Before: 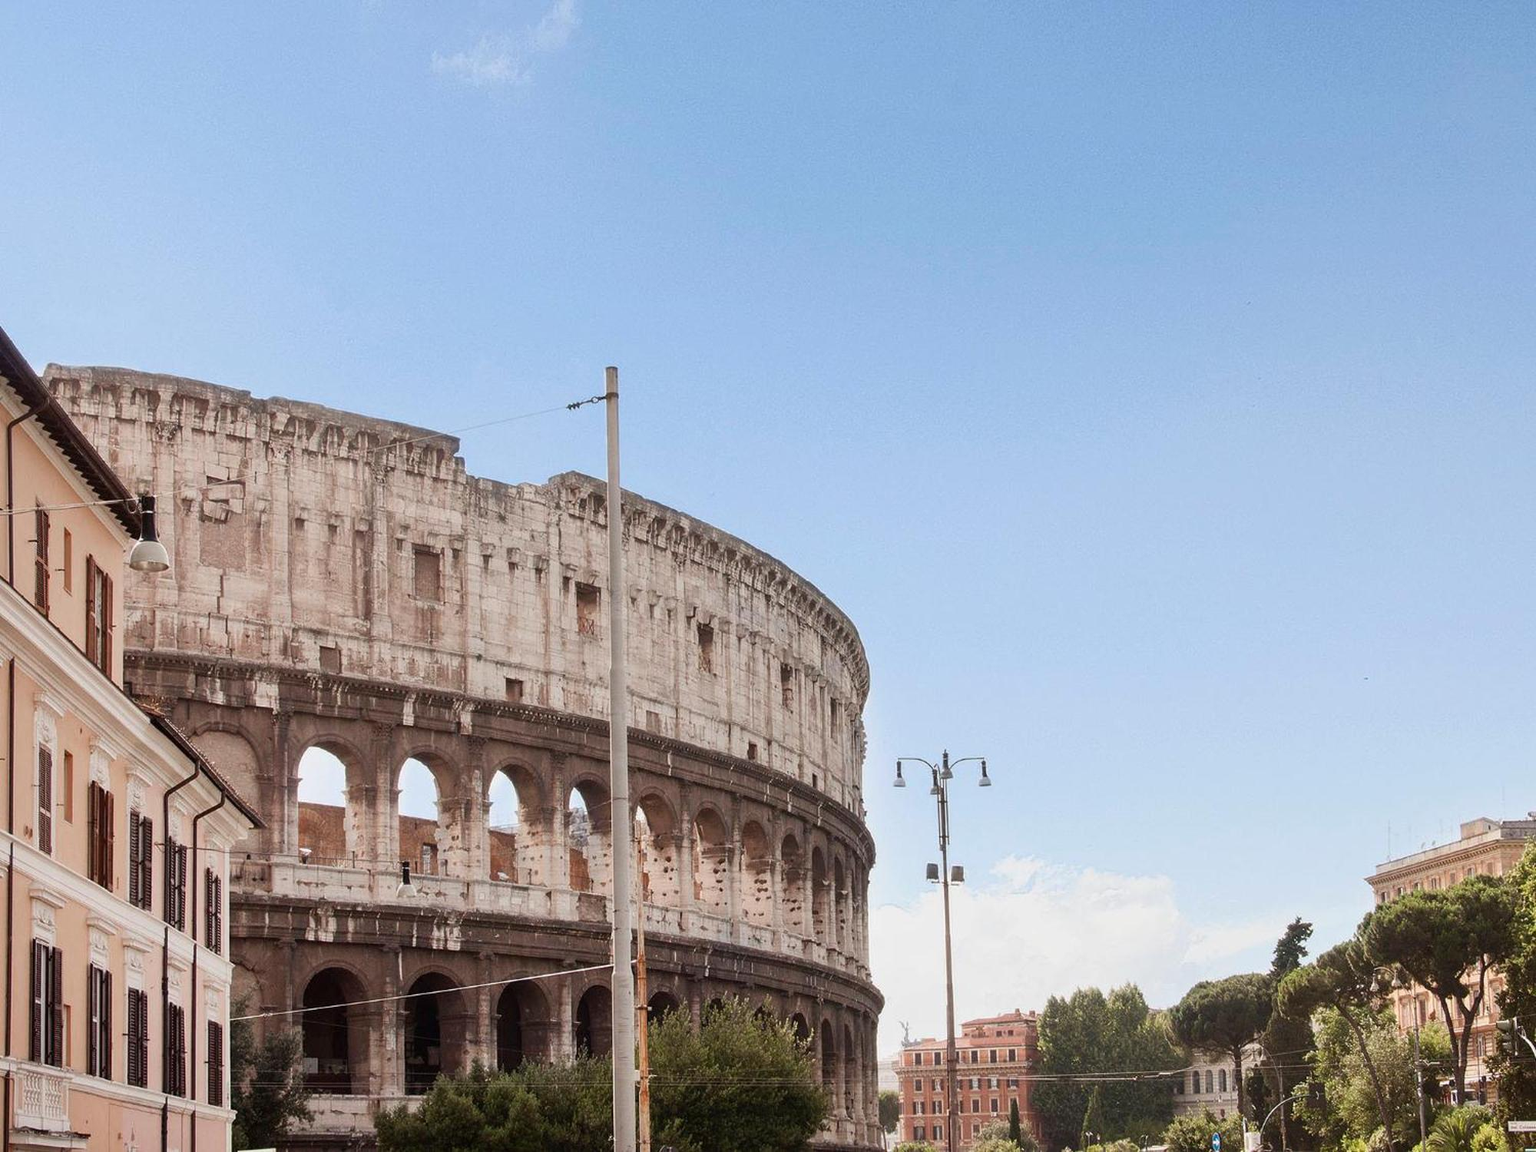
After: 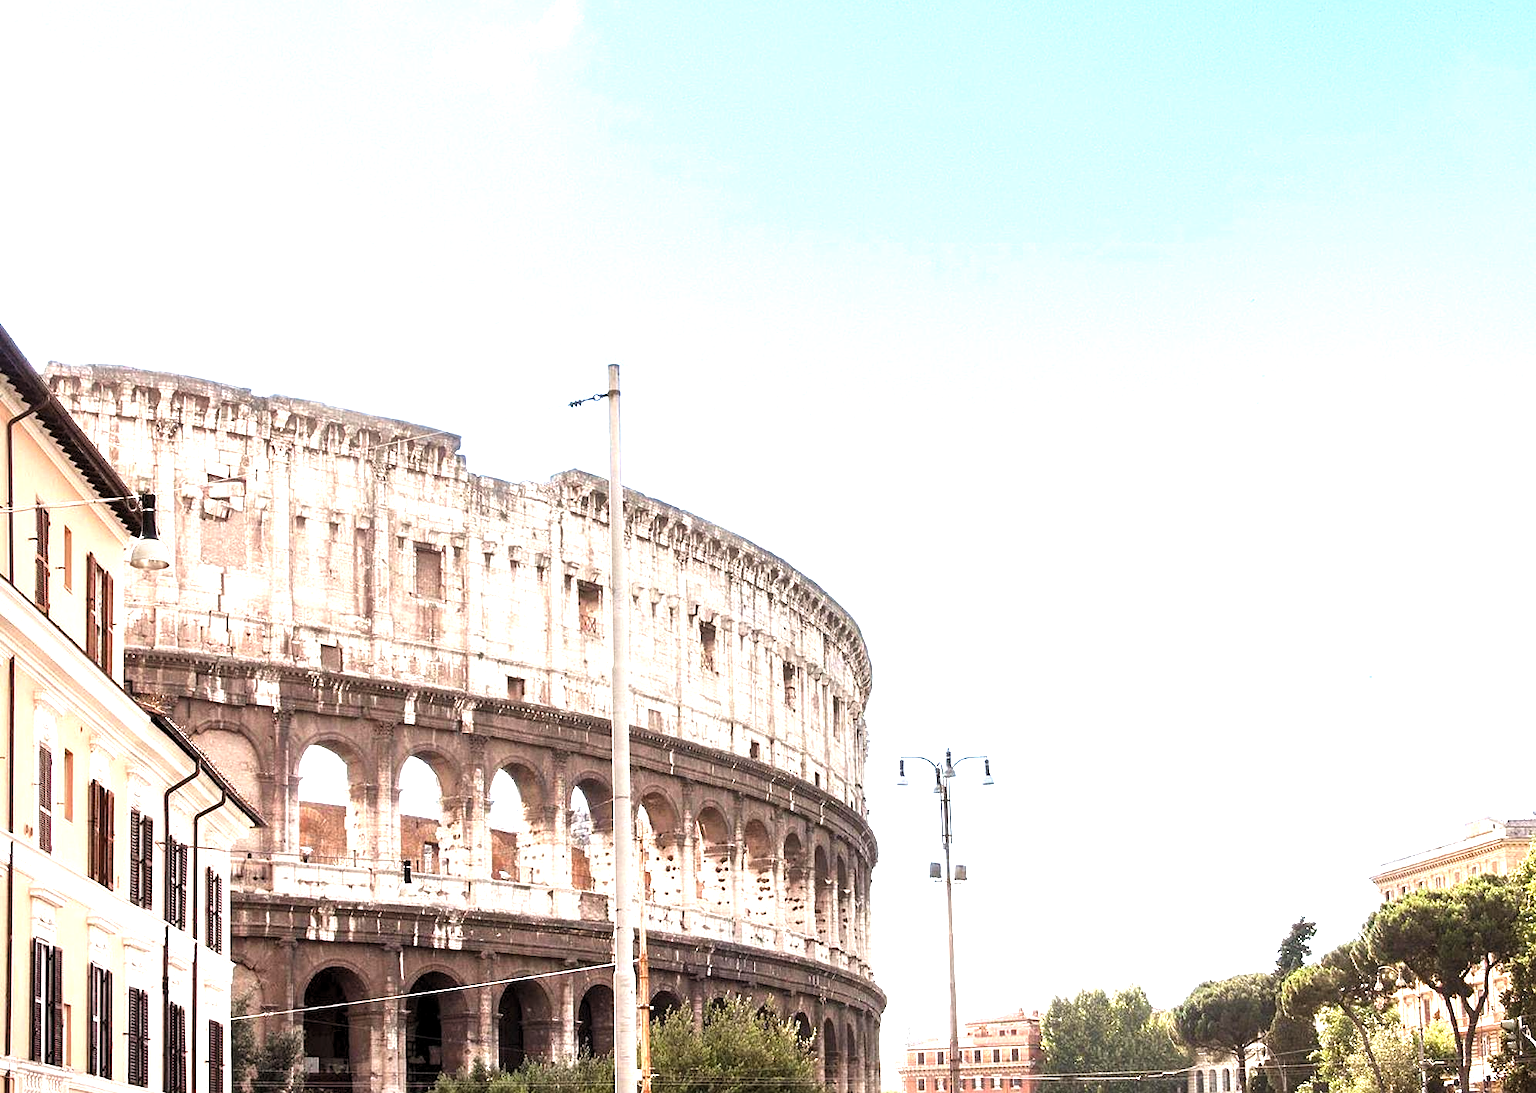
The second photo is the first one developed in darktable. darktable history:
crop: top 0.336%, right 0.265%, bottom 5.018%
sharpen: amount 0.203
exposure: exposure 1.221 EV, compensate exposure bias true, compensate highlight preservation false
levels: levels [0.062, 0.494, 0.925]
